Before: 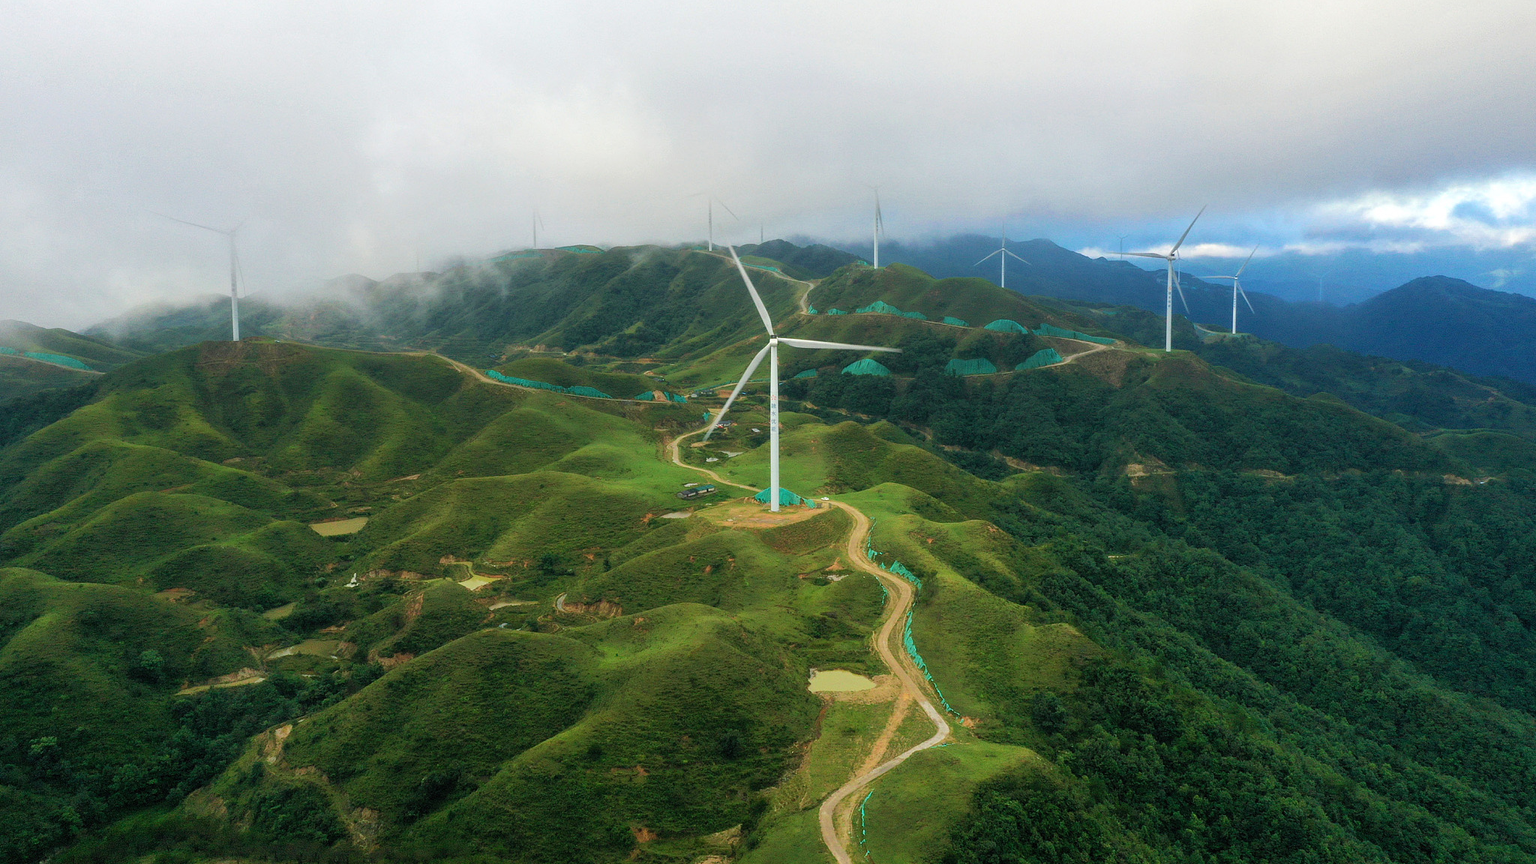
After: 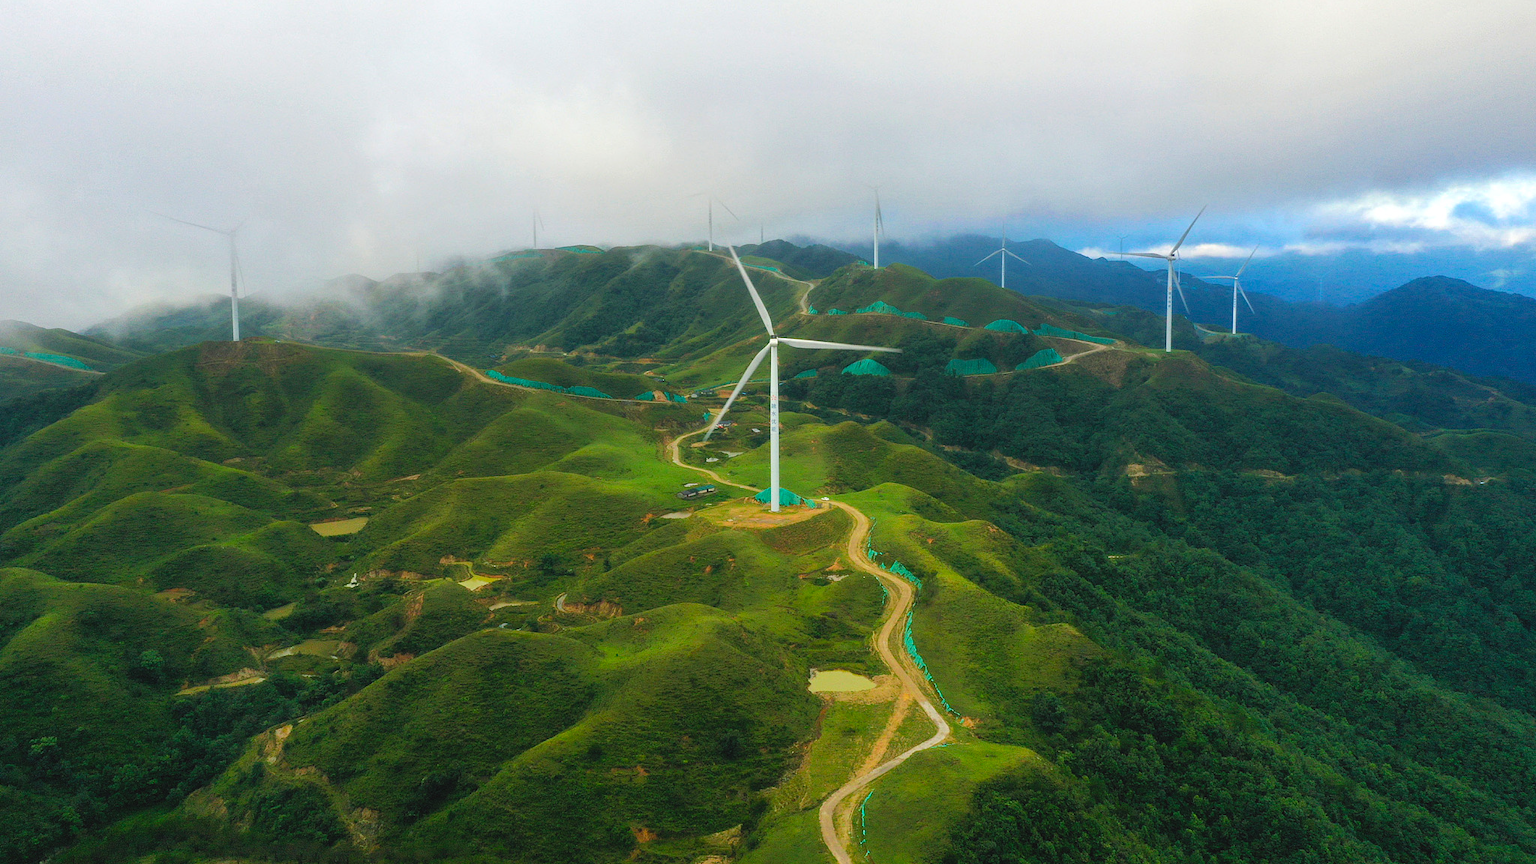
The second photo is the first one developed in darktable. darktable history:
color balance rgb: global offset › luminance 0.49%, perceptual saturation grading › global saturation 24.939%
